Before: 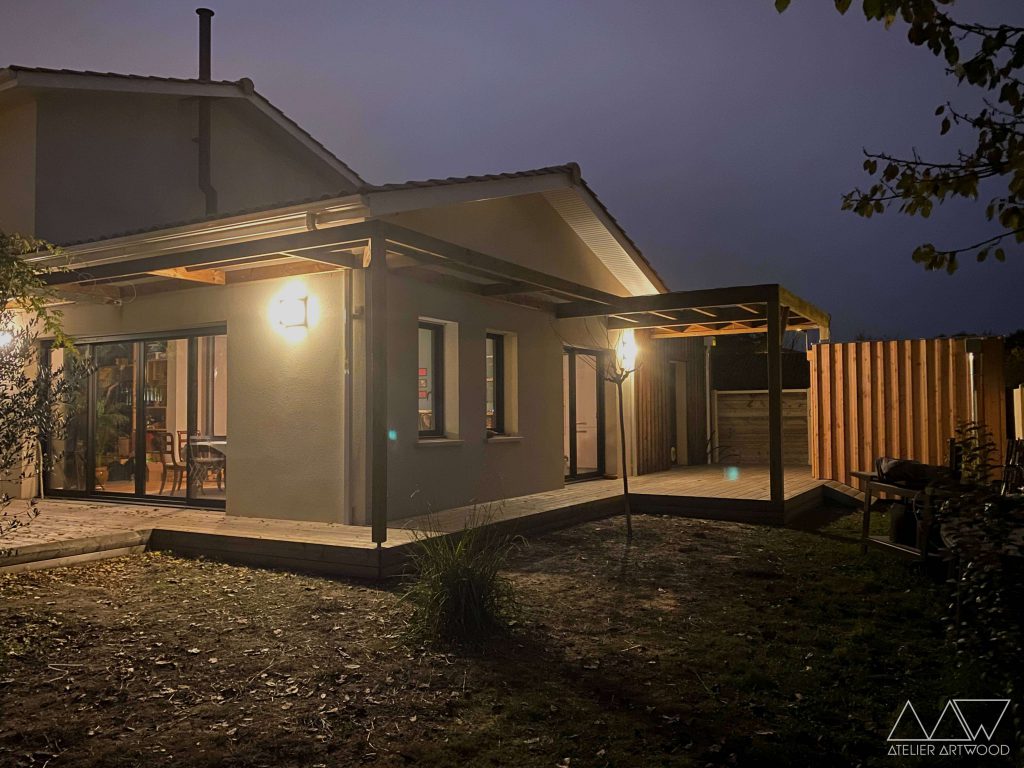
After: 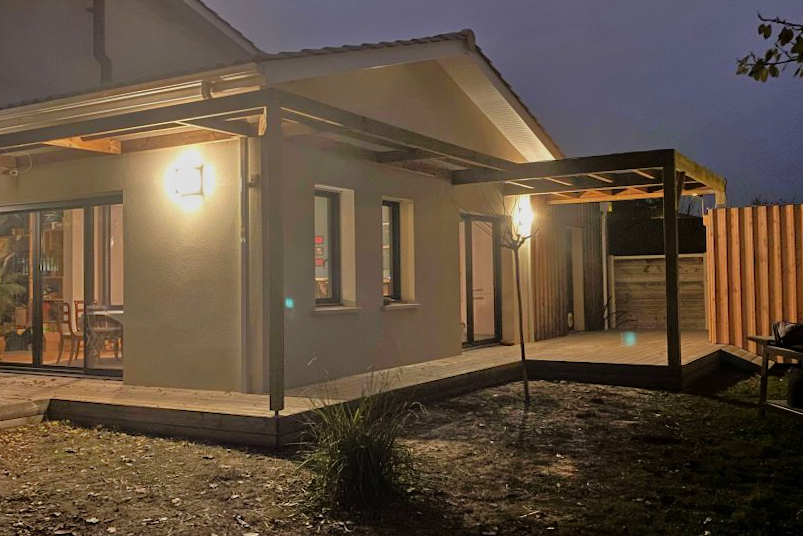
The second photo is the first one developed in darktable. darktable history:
rotate and perspective: rotation -0.45°, automatic cropping original format, crop left 0.008, crop right 0.992, crop top 0.012, crop bottom 0.988
crop: left 9.712%, top 16.928%, right 10.845%, bottom 12.332%
tone equalizer: -8 EV -0.528 EV, -7 EV -0.319 EV, -6 EV -0.083 EV, -5 EV 0.413 EV, -4 EV 0.985 EV, -3 EV 0.791 EV, -2 EV -0.01 EV, -1 EV 0.14 EV, +0 EV -0.012 EV, smoothing 1
